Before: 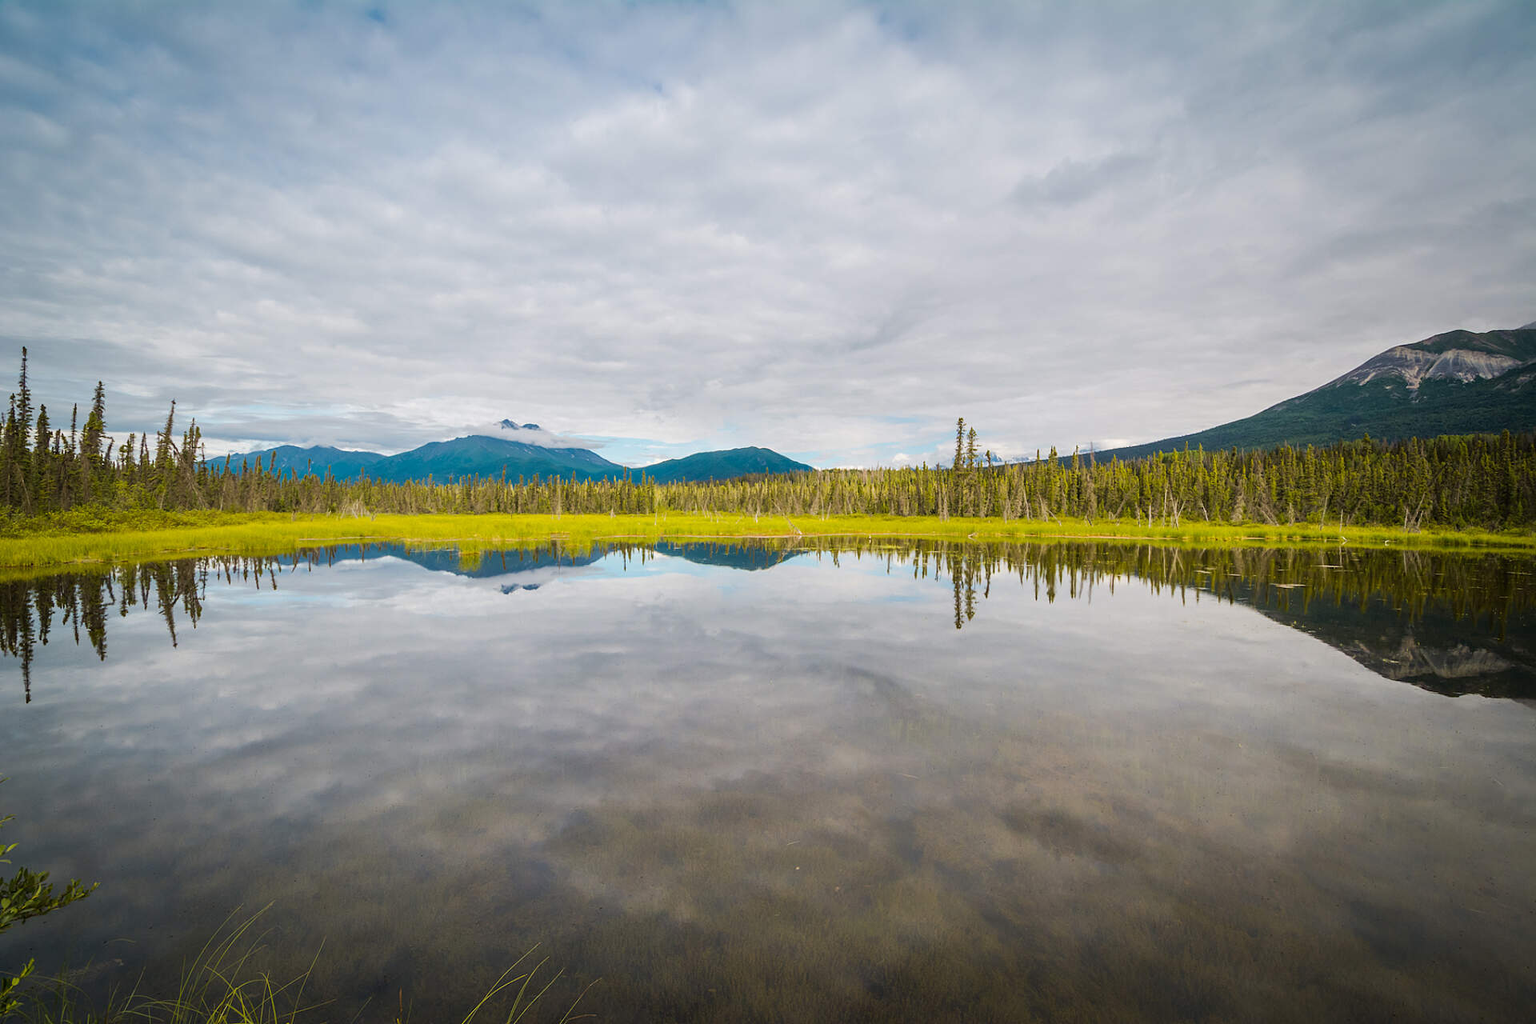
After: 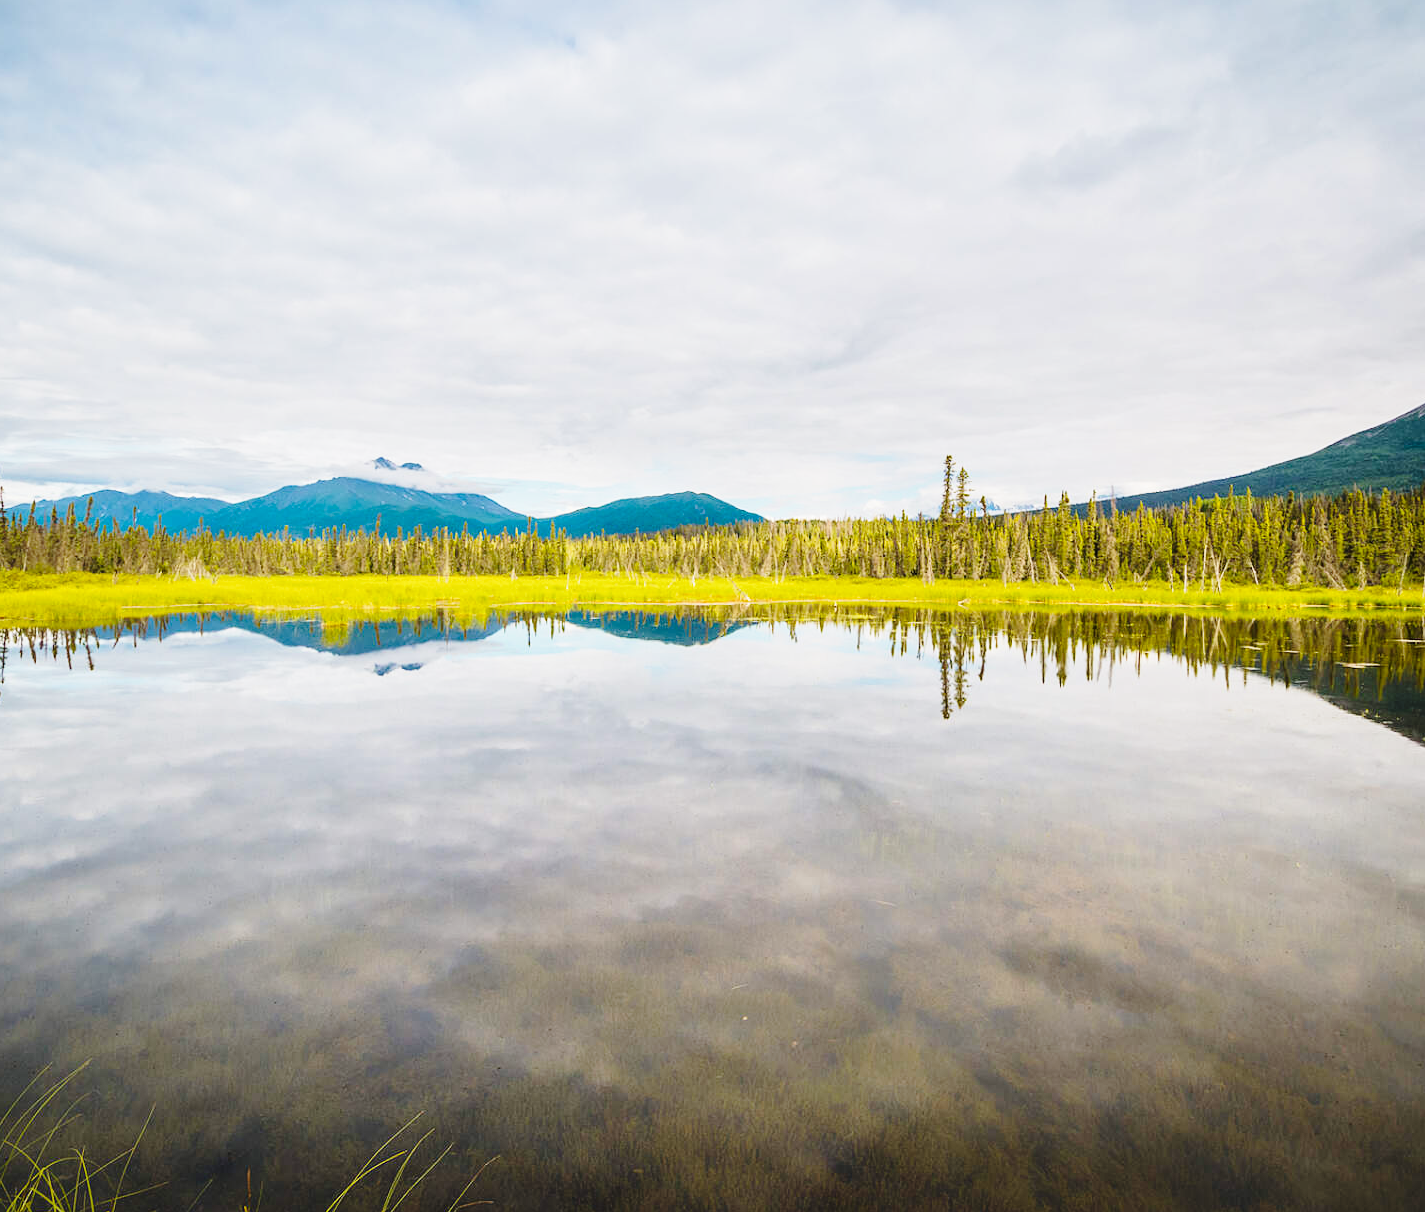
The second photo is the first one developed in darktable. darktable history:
crop and rotate: left 13.15%, top 5.251%, right 12.609%
tone equalizer: -8 EV -0.002 EV, -7 EV 0.005 EV, -6 EV -0.009 EV, -5 EV 0.011 EV, -4 EV -0.012 EV, -3 EV 0.007 EV, -2 EV -0.062 EV, -1 EV -0.293 EV, +0 EV -0.582 EV, smoothing diameter 2%, edges refinement/feathering 20, mask exposure compensation -1.57 EV, filter diffusion 5
base curve: curves: ch0 [(0, 0) (0.028, 0.03) (0.121, 0.232) (0.46, 0.748) (0.859, 0.968) (1, 1)], preserve colors none
